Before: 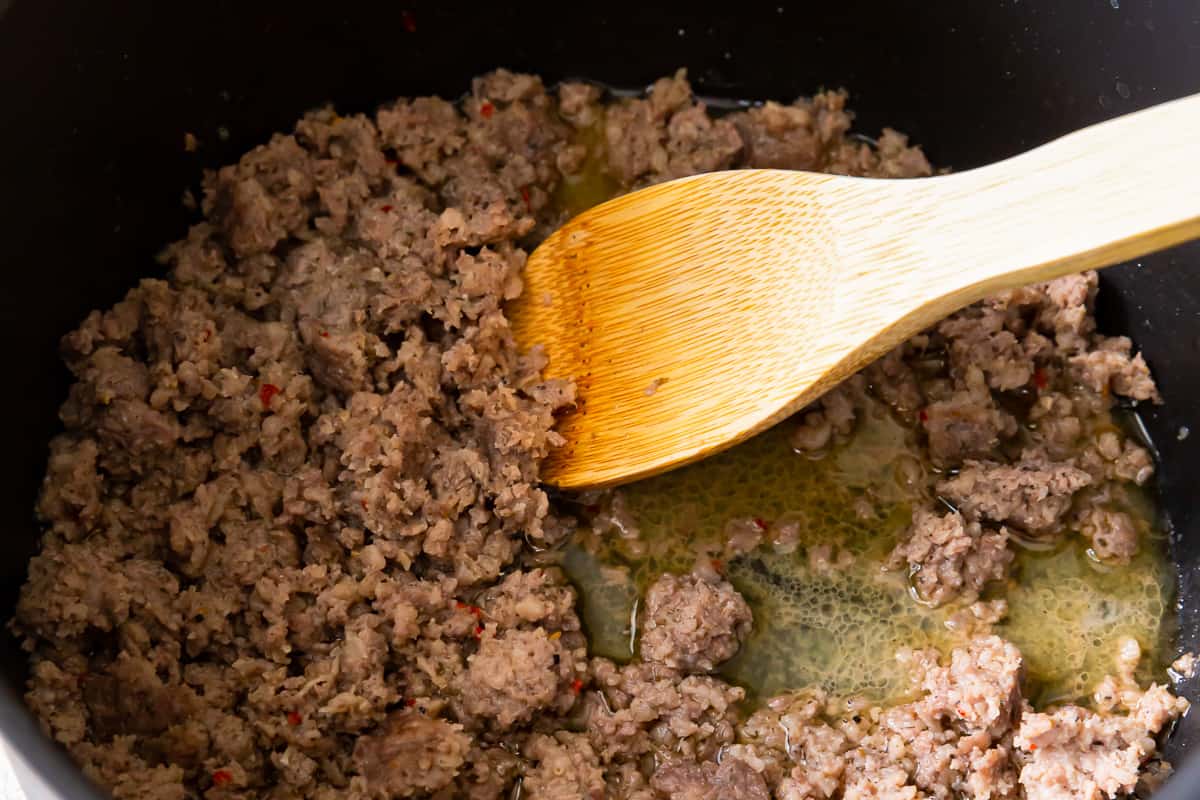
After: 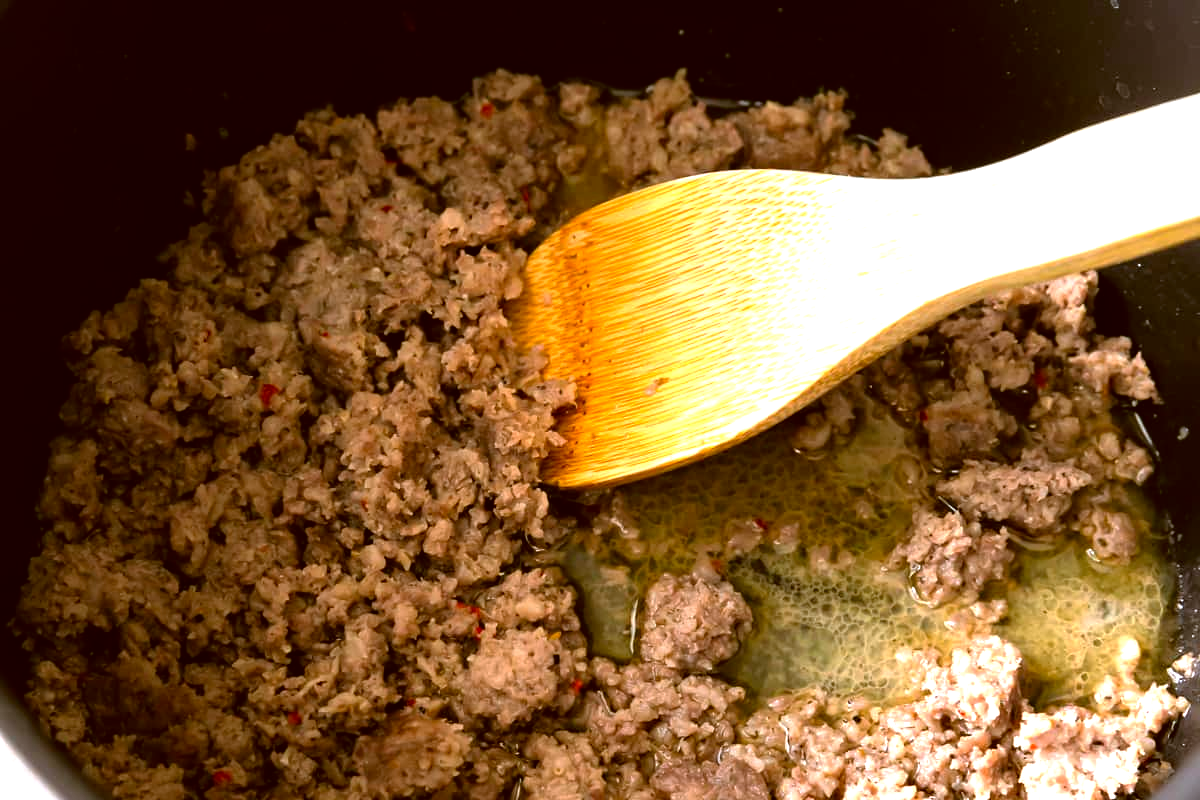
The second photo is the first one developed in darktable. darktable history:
tone equalizer: -8 EV -0.761 EV, -7 EV -0.675 EV, -6 EV -0.57 EV, -5 EV -0.404 EV, -3 EV 0.379 EV, -2 EV 0.6 EV, -1 EV 0.684 EV, +0 EV 0.764 EV
base curve: curves: ch0 [(0, 0) (0.74, 0.67) (1, 1)], preserve colors none
color correction: highlights a* -0.461, highlights b* 0.173, shadows a* 4.67, shadows b* 20.78
